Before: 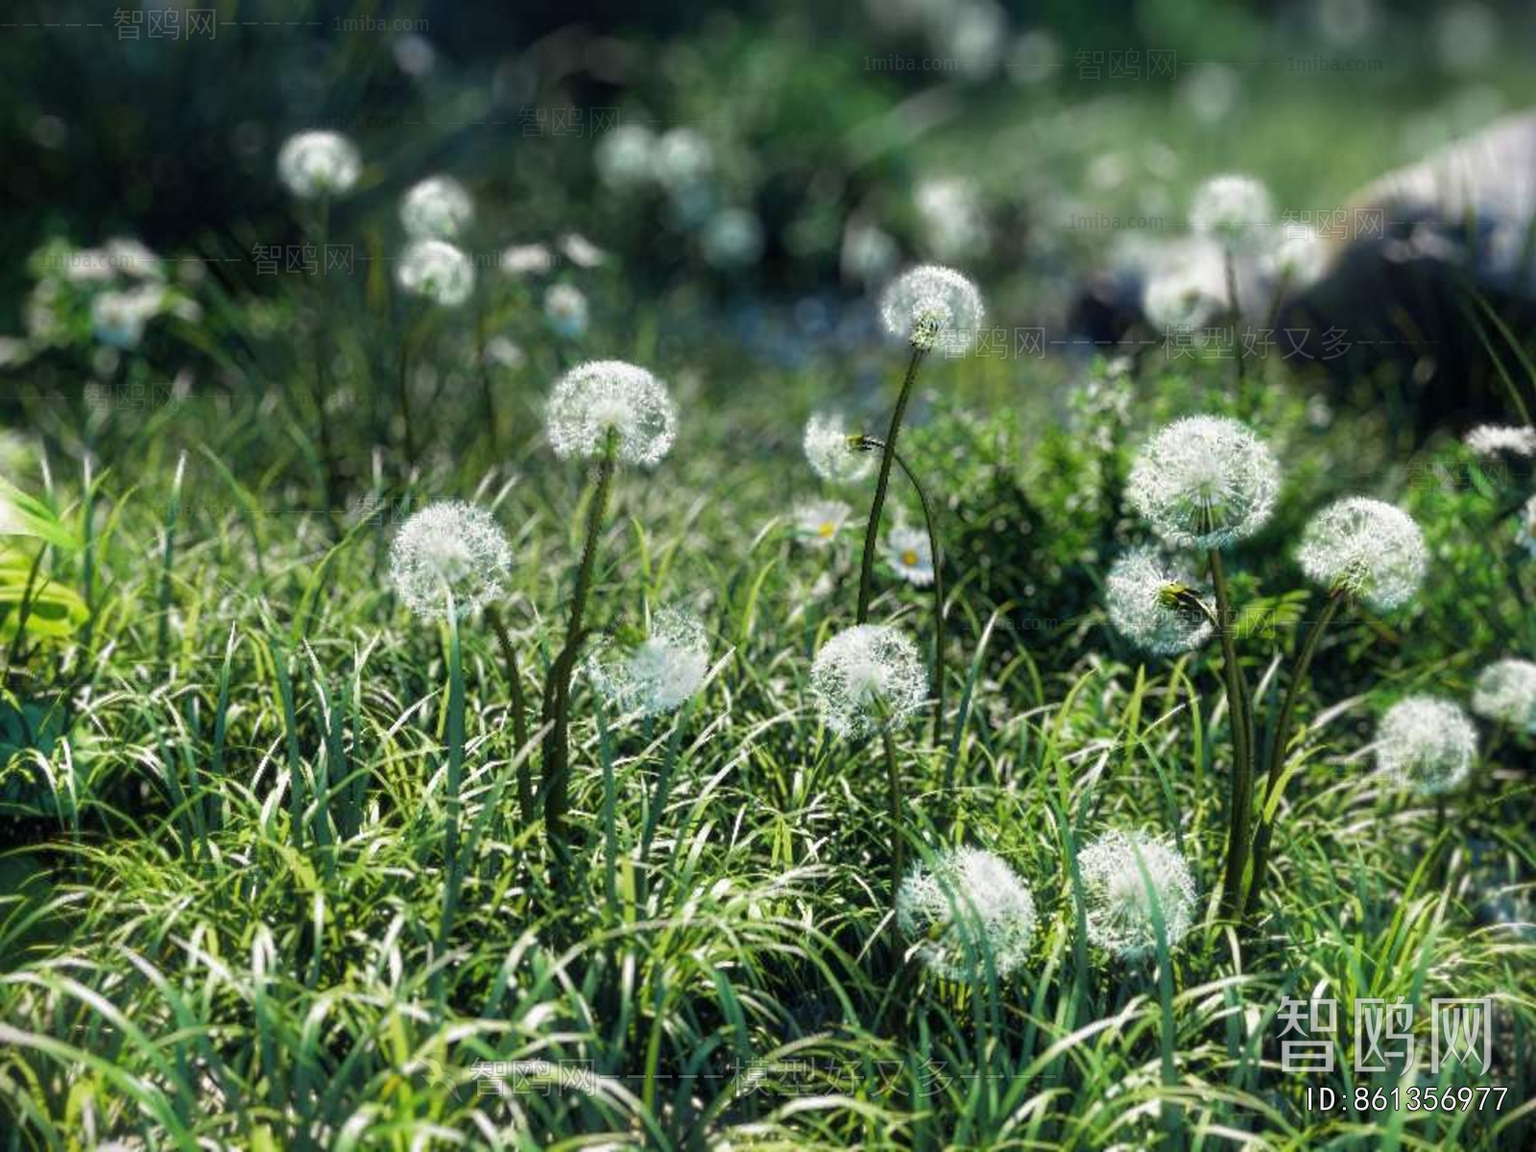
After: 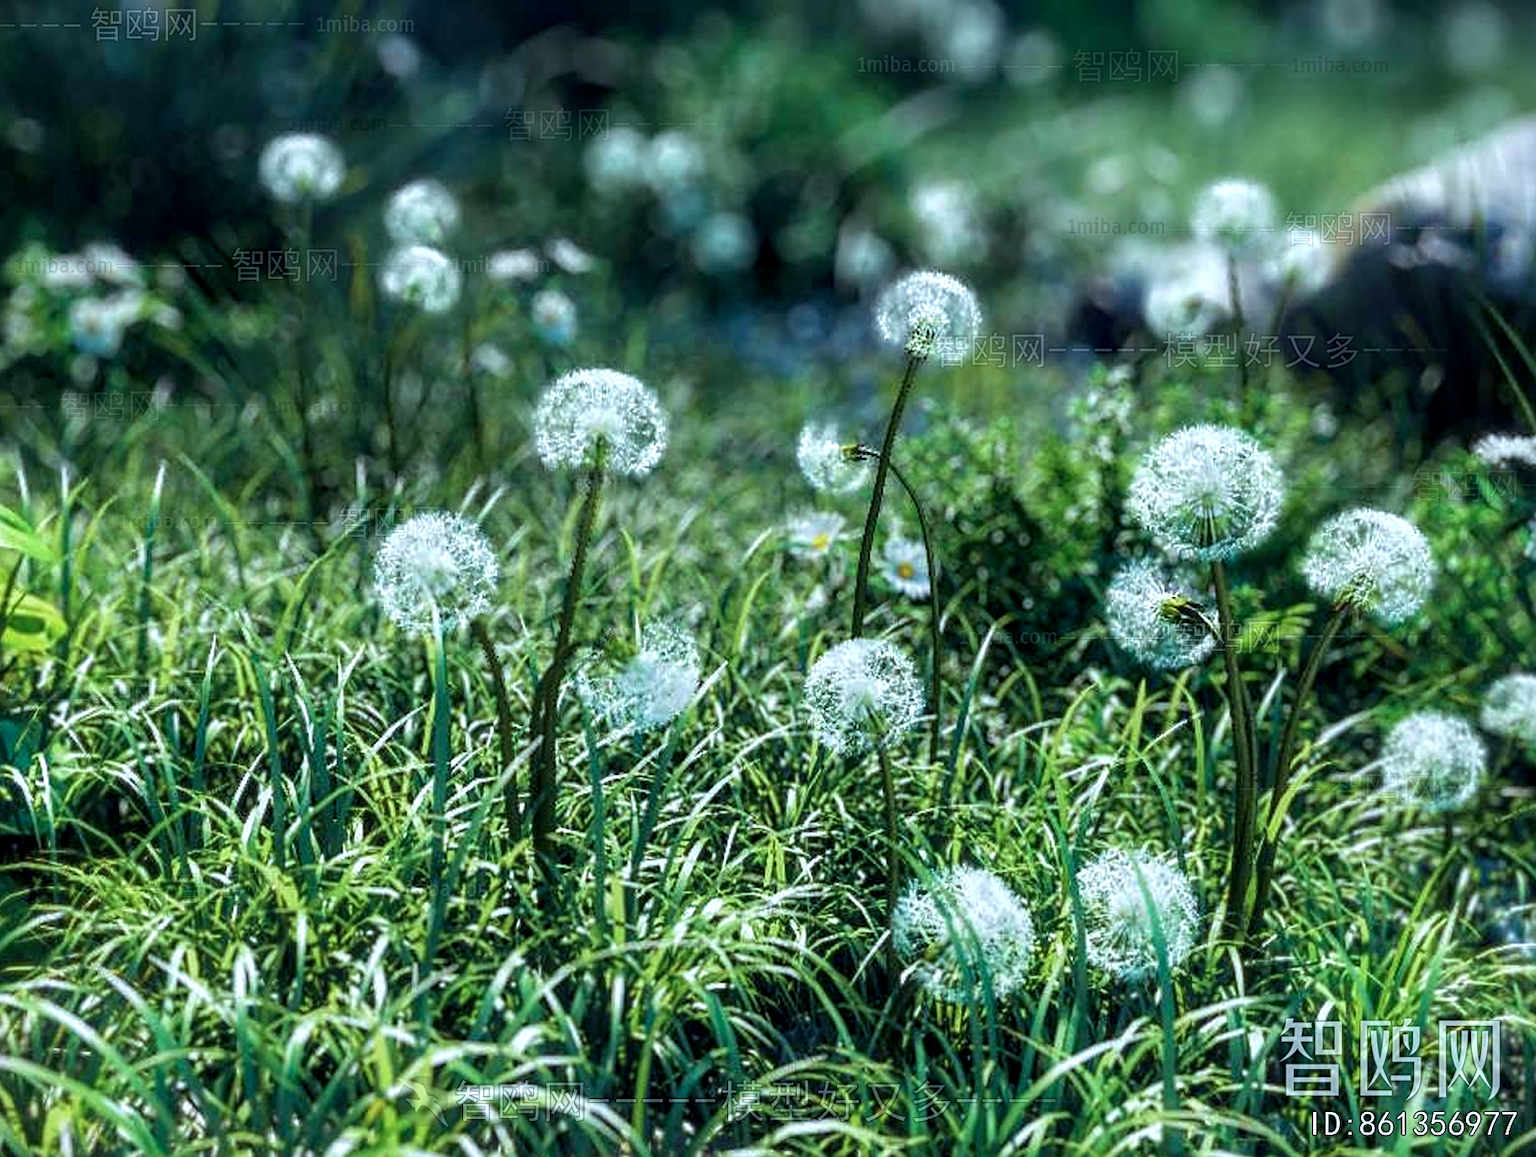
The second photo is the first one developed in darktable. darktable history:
velvia: strength 14.7%
color calibration: illuminant F (fluorescent), F source F9 (Cool White Deluxe 4150 K) – high CRI, x 0.374, y 0.373, temperature 4155.75 K
local contrast: detail 130%
crop and rotate: left 1.602%, right 0.534%, bottom 1.725%
sharpen: amount 0.493
shadows and highlights: shadows 23.1, highlights -48.43, soften with gaussian
